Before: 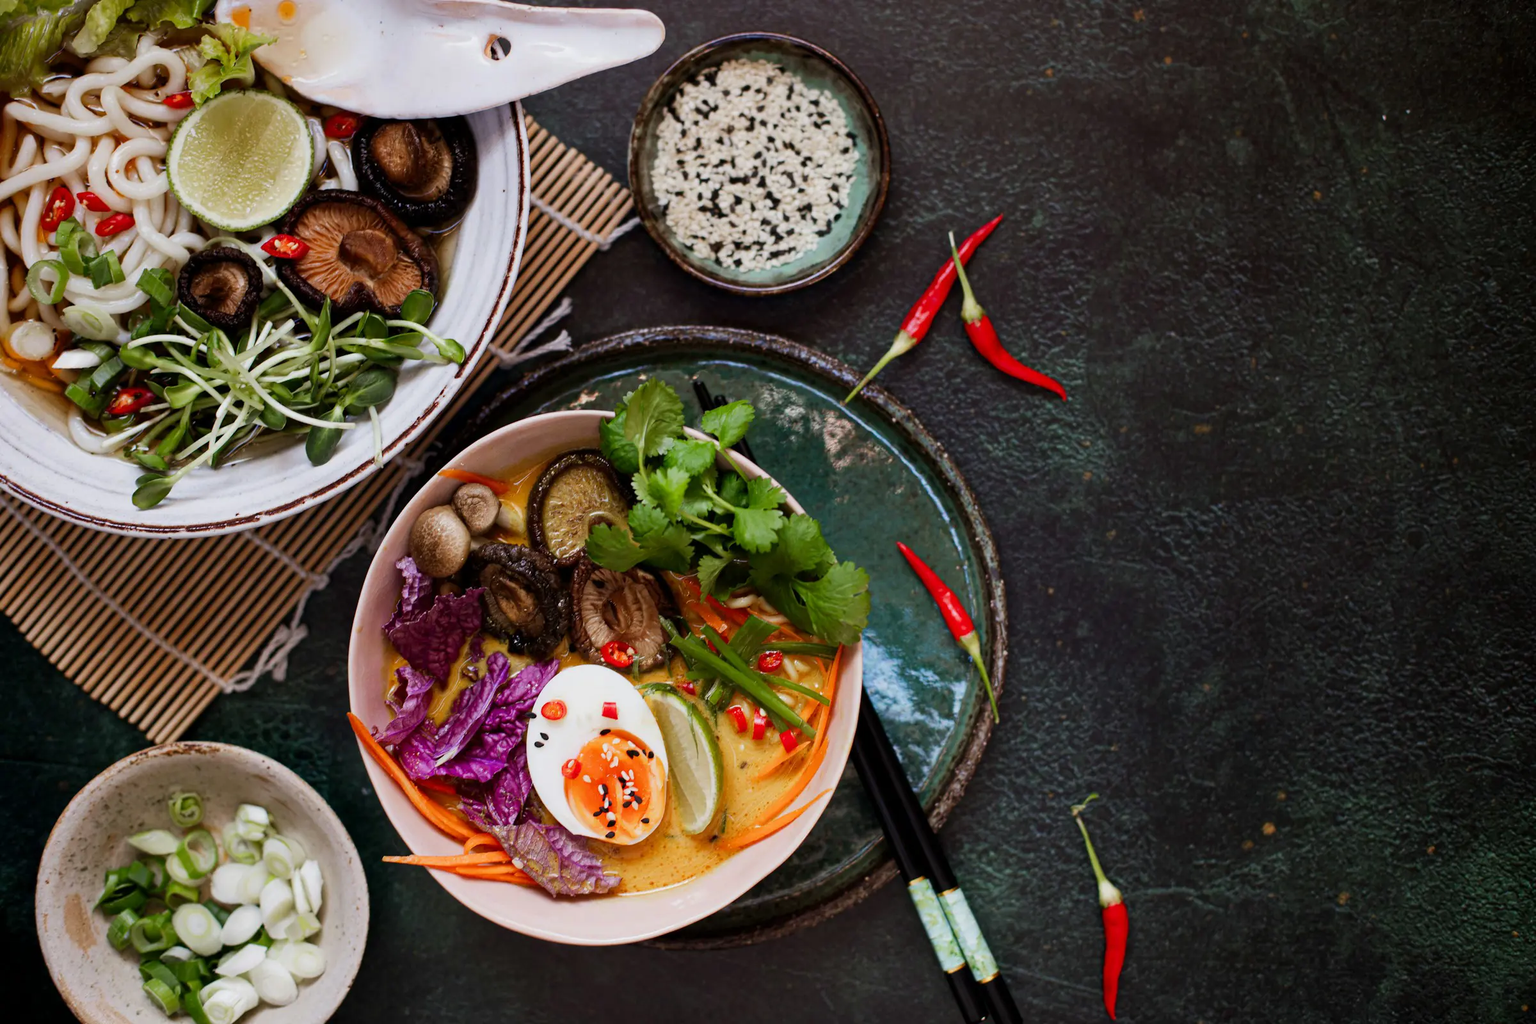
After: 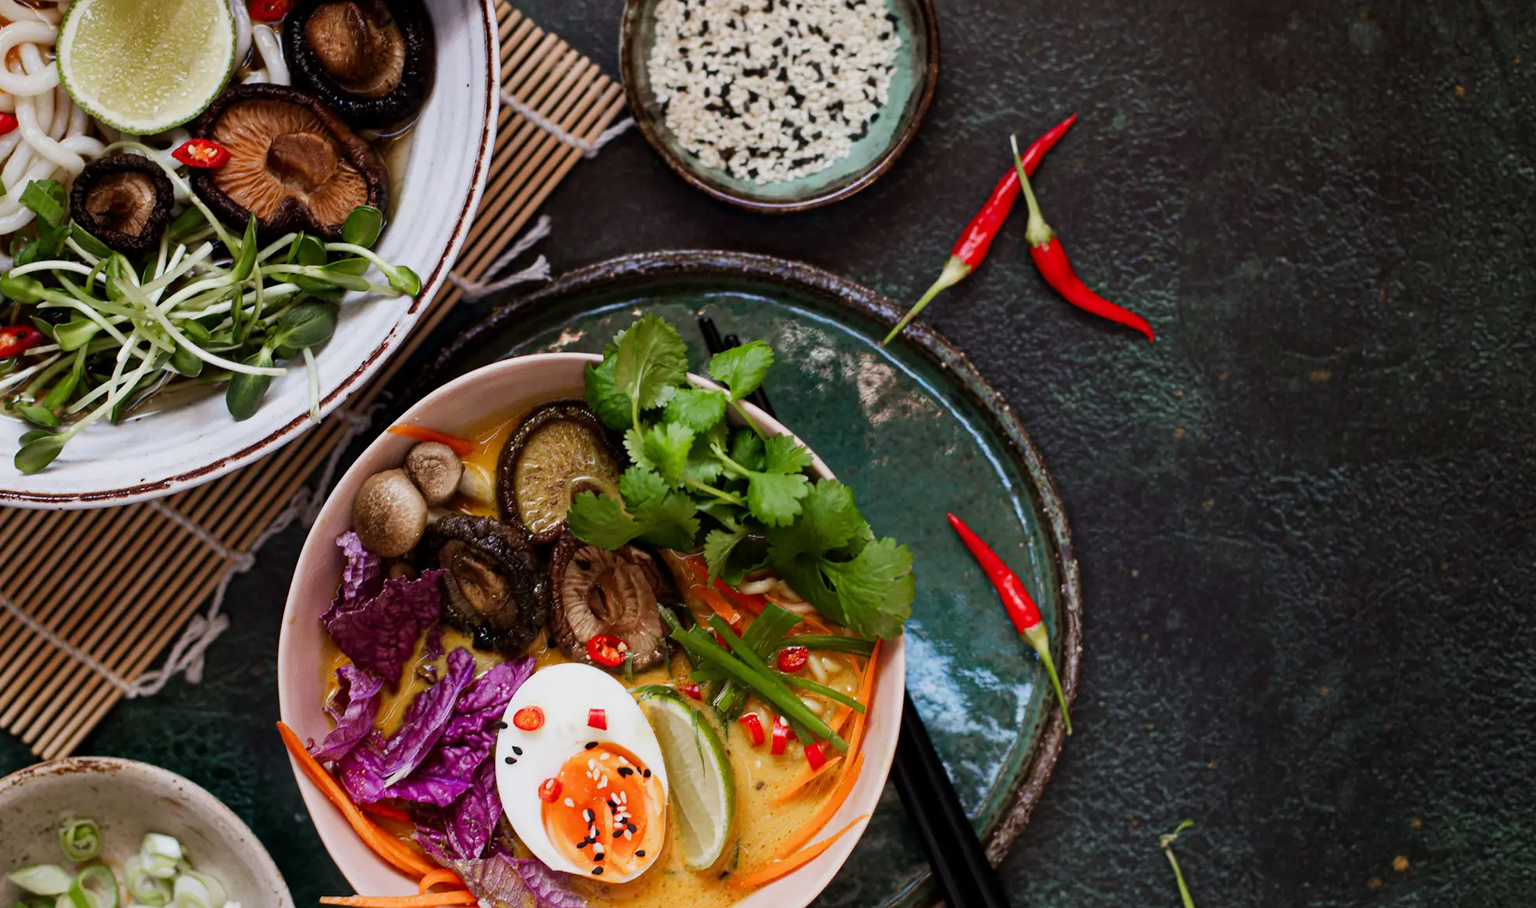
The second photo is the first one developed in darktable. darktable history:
crop: left 7.856%, top 11.836%, right 10.12%, bottom 15.387%
